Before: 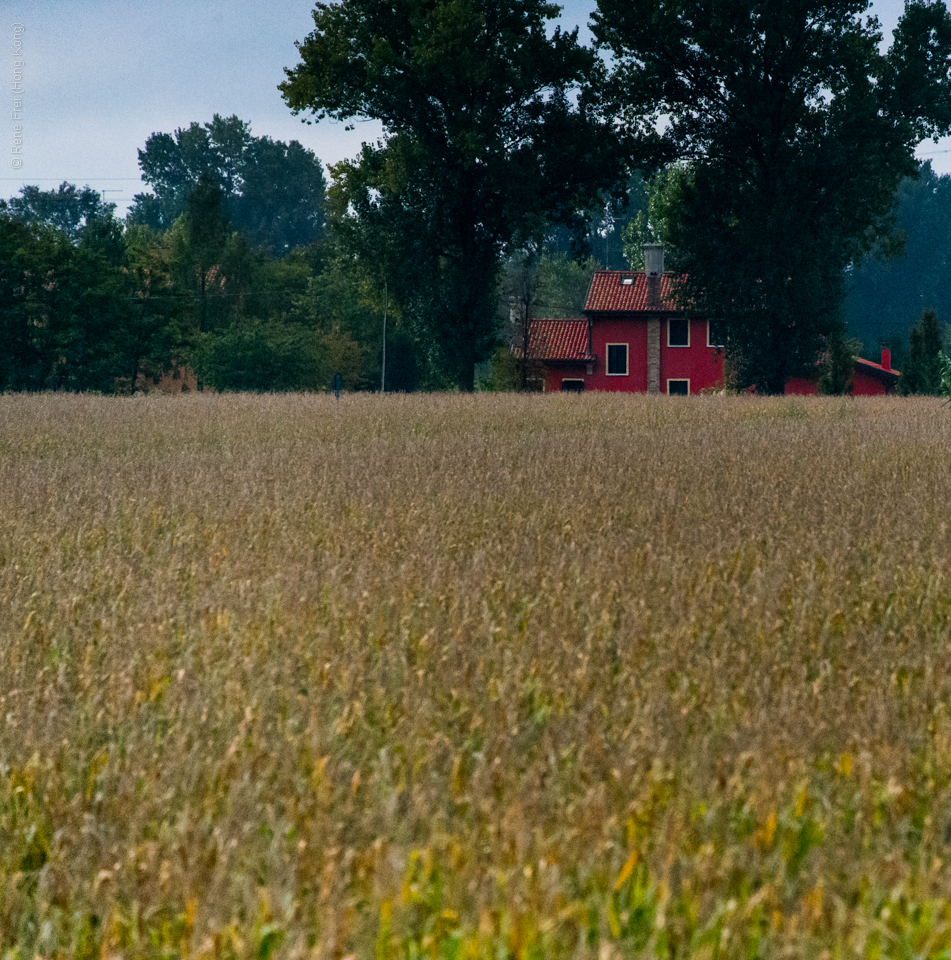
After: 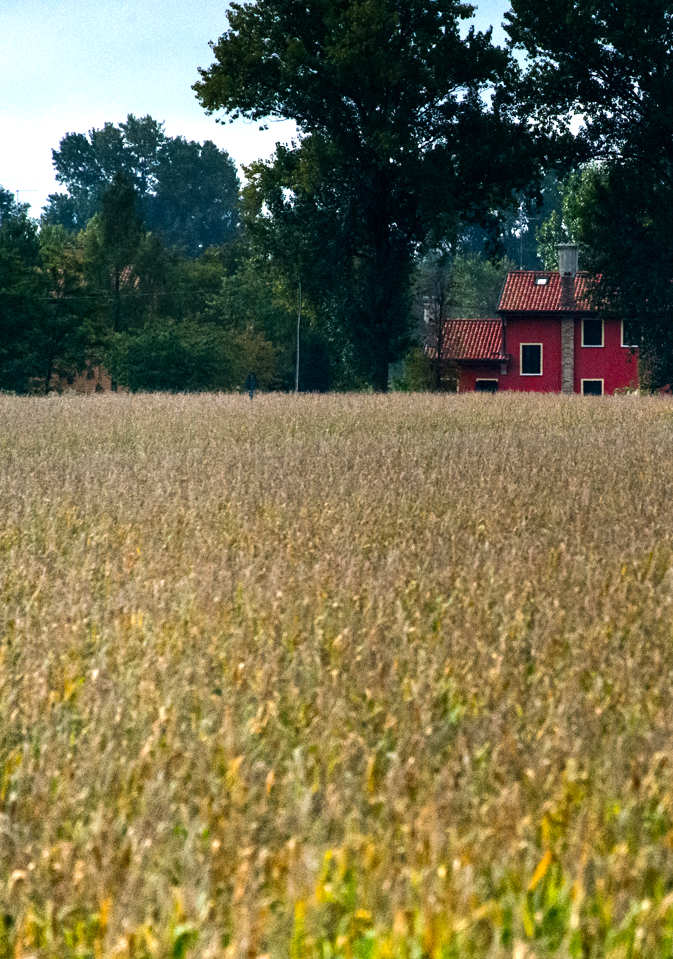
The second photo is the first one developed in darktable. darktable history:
exposure: exposure 0.574 EV, compensate highlight preservation false
white balance: emerald 1
tone equalizer: -8 EV -0.417 EV, -7 EV -0.389 EV, -6 EV -0.333 EV, -5 EV -0.222 EV, -3 EV 0.222 EV, -2 EV 0.333 EV, -1 EV 0.389 EV, +0 EV 0.417 EV, edges refinement/feathering 500, mask exposure compensation -1.57 EV, preserve details no
crop and rotate: left 9.061%, right 20.142%
